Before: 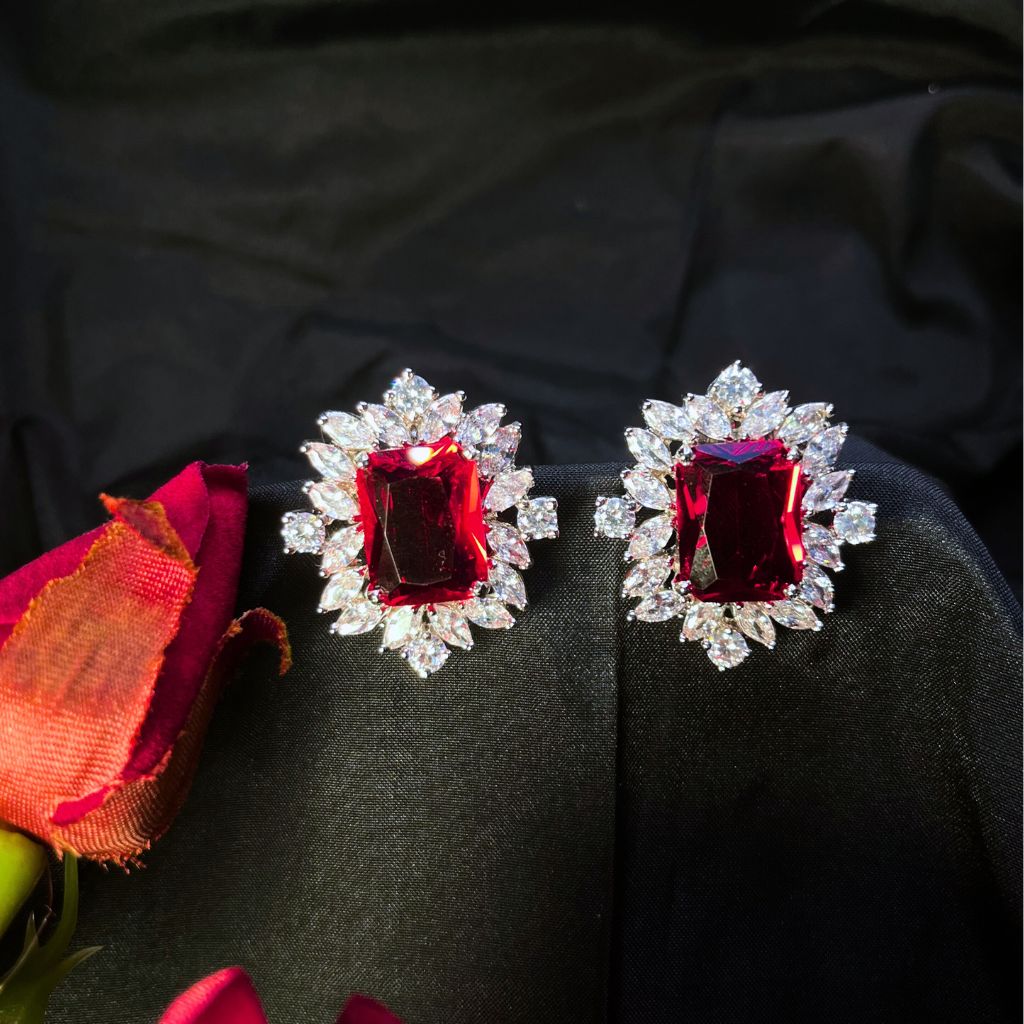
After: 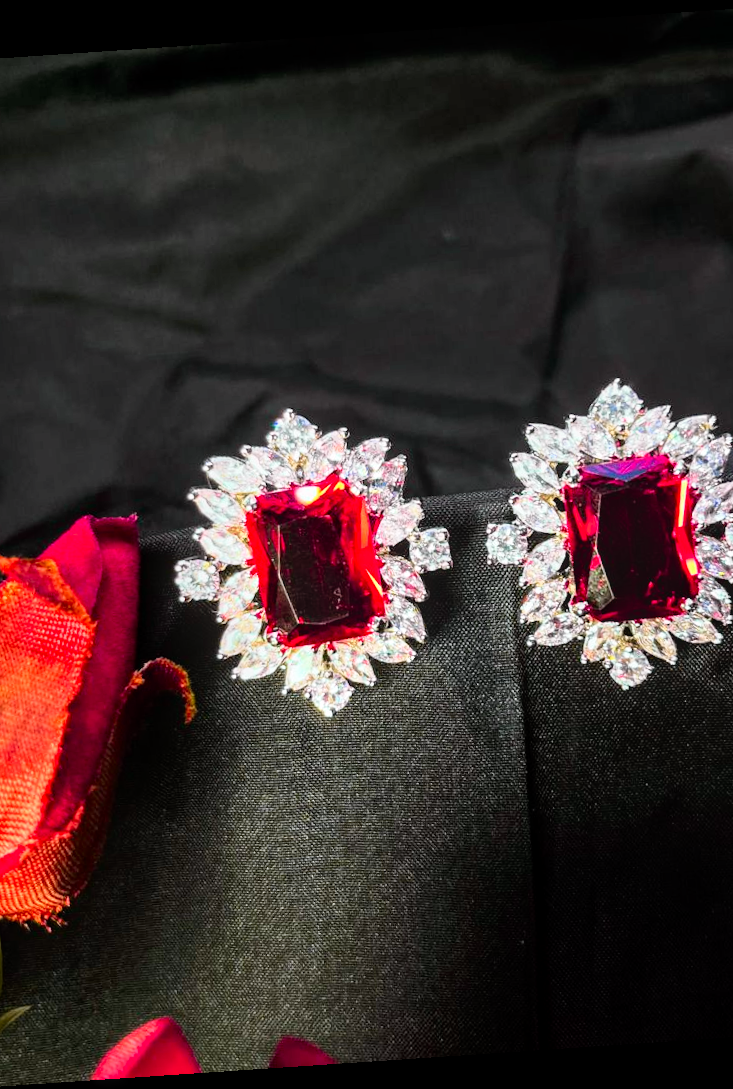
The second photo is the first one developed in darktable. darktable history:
rotate and perspective: rotation -4.2°, shear 0.006, automatic cropping off
local contrast: on, module defaults
exposure: exposure 0.2 EV, compensate highlight preservation false
white balance: emerald 1
crop and rotate: left 13.409%, right 19.924%
velvia: on, module defaults
tone curve: curves: ch0 [(0, 0) (0.062, 0.037) (0.142, 0.138) (0.359, 0.419) (0.469, 0.544) (0.634, 0.722) (0.839, 0.909) (0.998, 0.978)]; ch1 [(0, 0) (0.437, 0.408) (0.472, 0.47) (0.502, 0.503) (0.527, 0.523) (0.559, 0.573) (0.608, 0.665) (0.669, 0.748) (0.859, 0.899) (1, 1)]; ch2 [(0, 0) (0.33, 0.301) (0.421, 0.443) (0.473, 0.498) (0.502, 0.5) (0.535, 0.531) (0.575, 0.603) (0.608, 0.667) (1, 1)], color space Lab, independent channels, preserve colors none
levels: levels [0, 0.492, 0.984]
